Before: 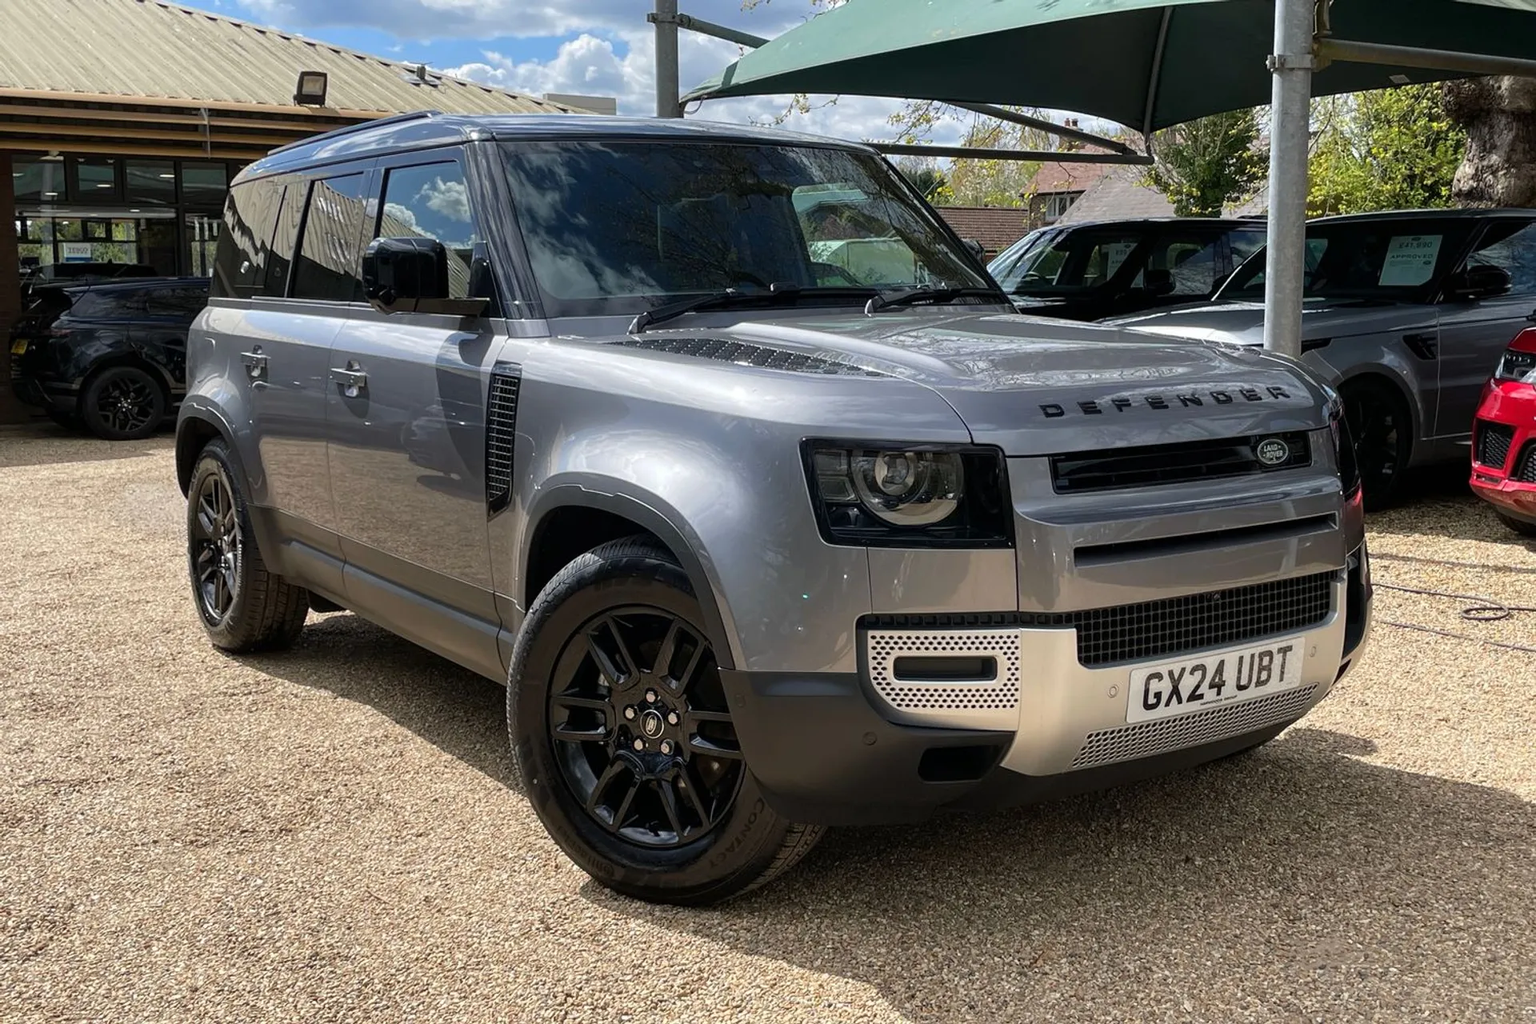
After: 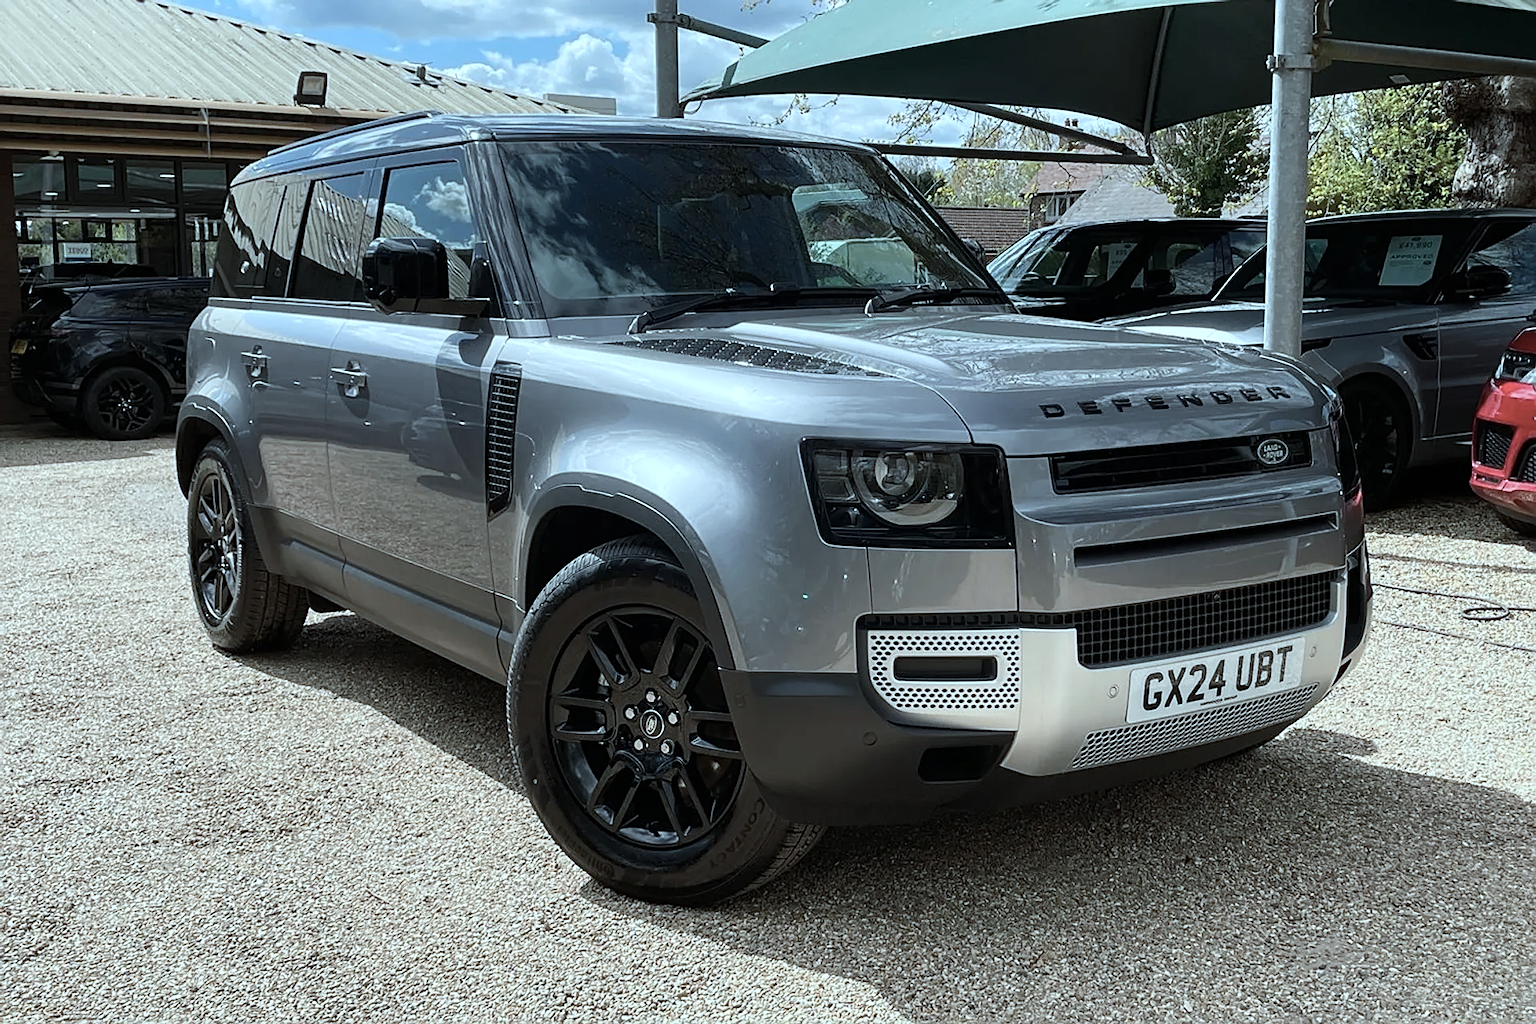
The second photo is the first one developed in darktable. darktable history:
sharpen: on, module defaults
color correction: highlights a* -12.64, highlights b* -18.1, saturation 0.7
contrast brightness saturation: contrast 0.15, brightness 0.05
